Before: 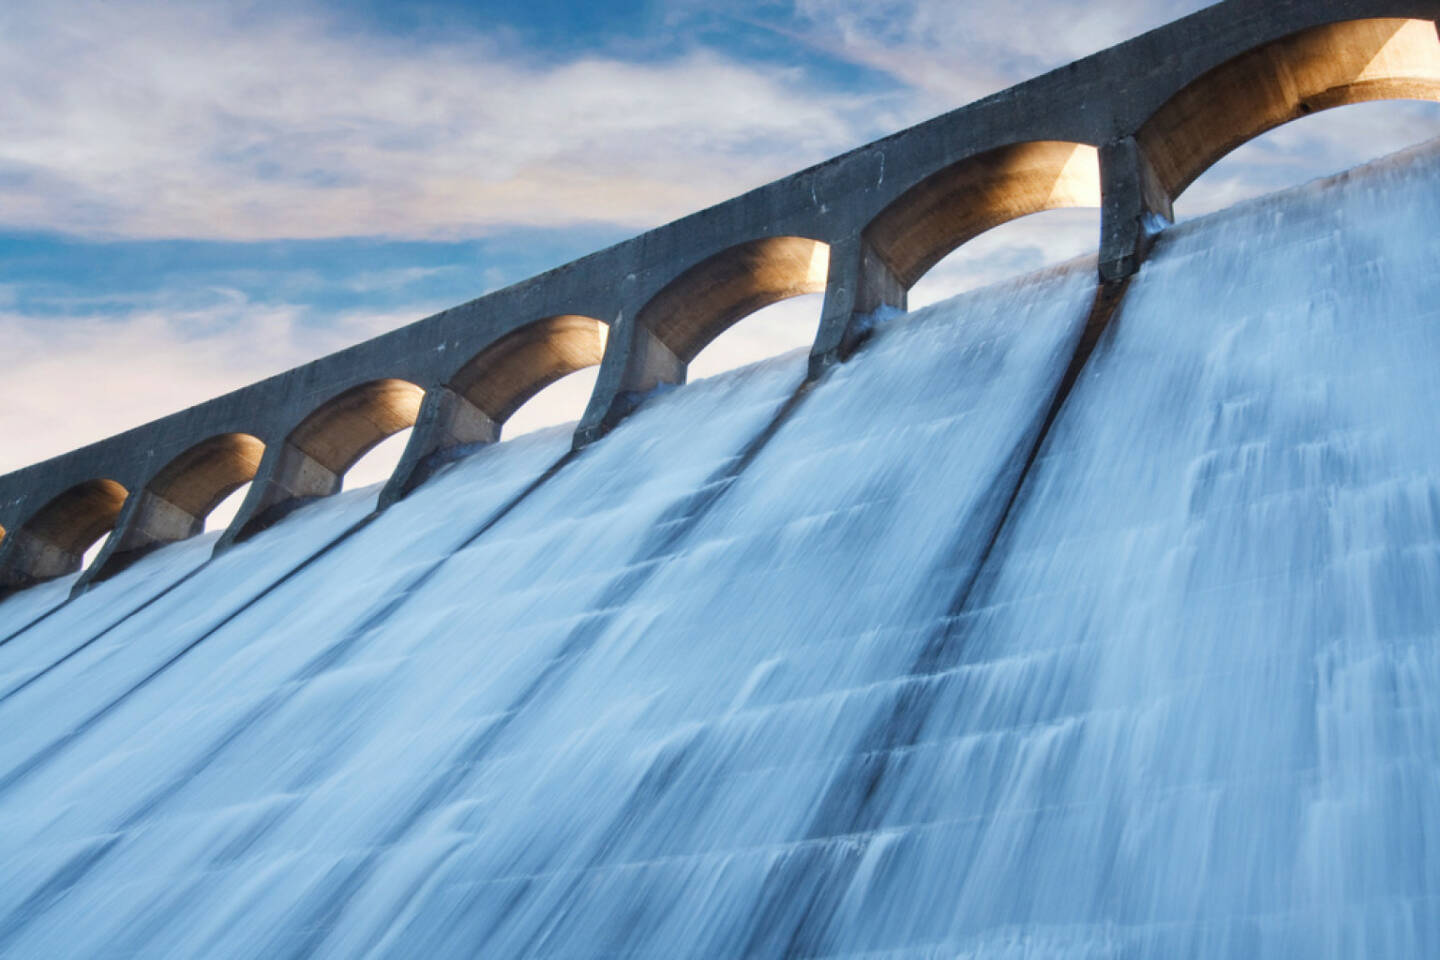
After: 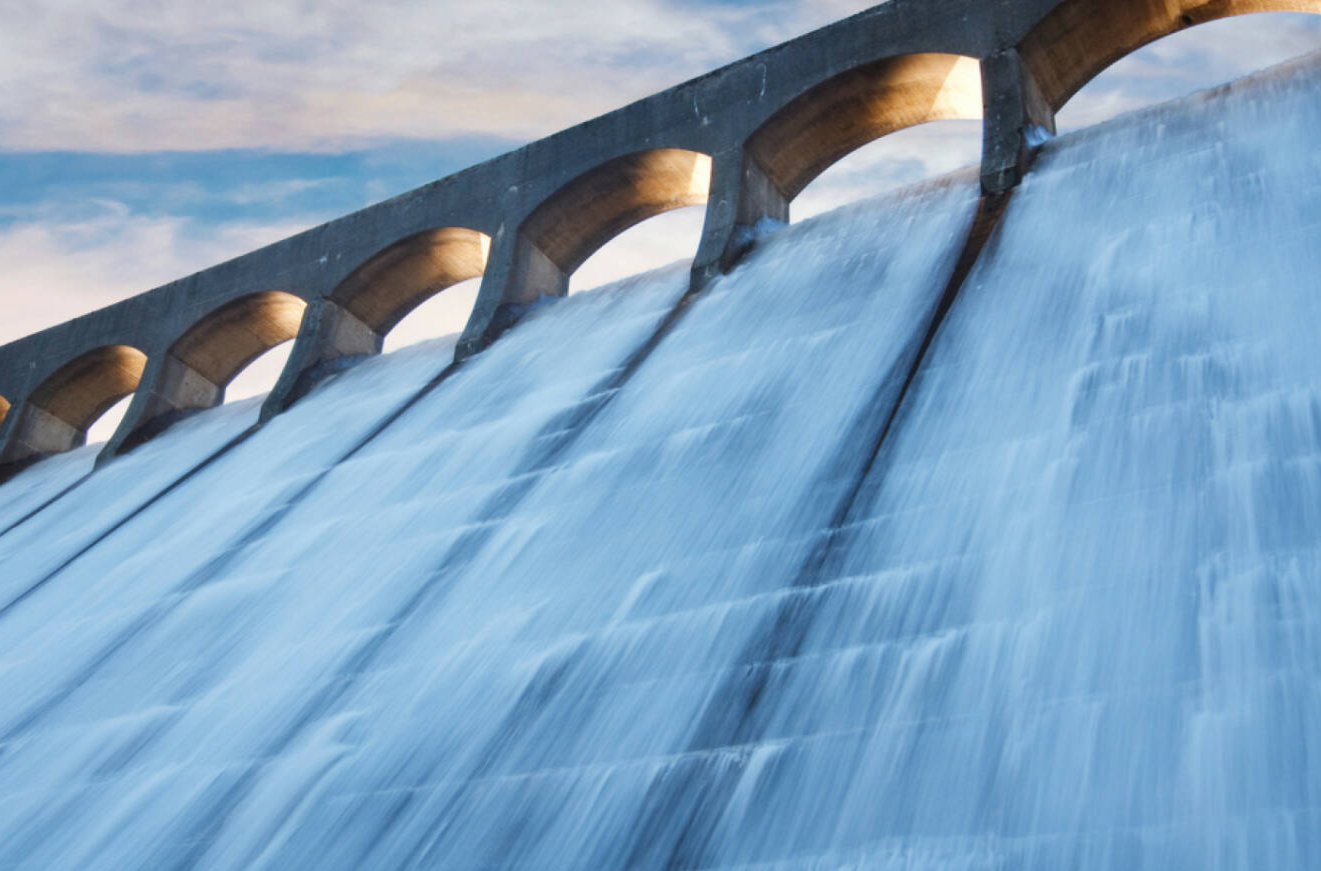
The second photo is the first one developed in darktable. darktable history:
contrast equalizer: y [[0.5 ×4, 0.483, 0.43], [0.5 ×6], [0.5 ×6], [0 ×6], [0 ×6]]
crop and rotate: left 8.262%, top 9.226%
